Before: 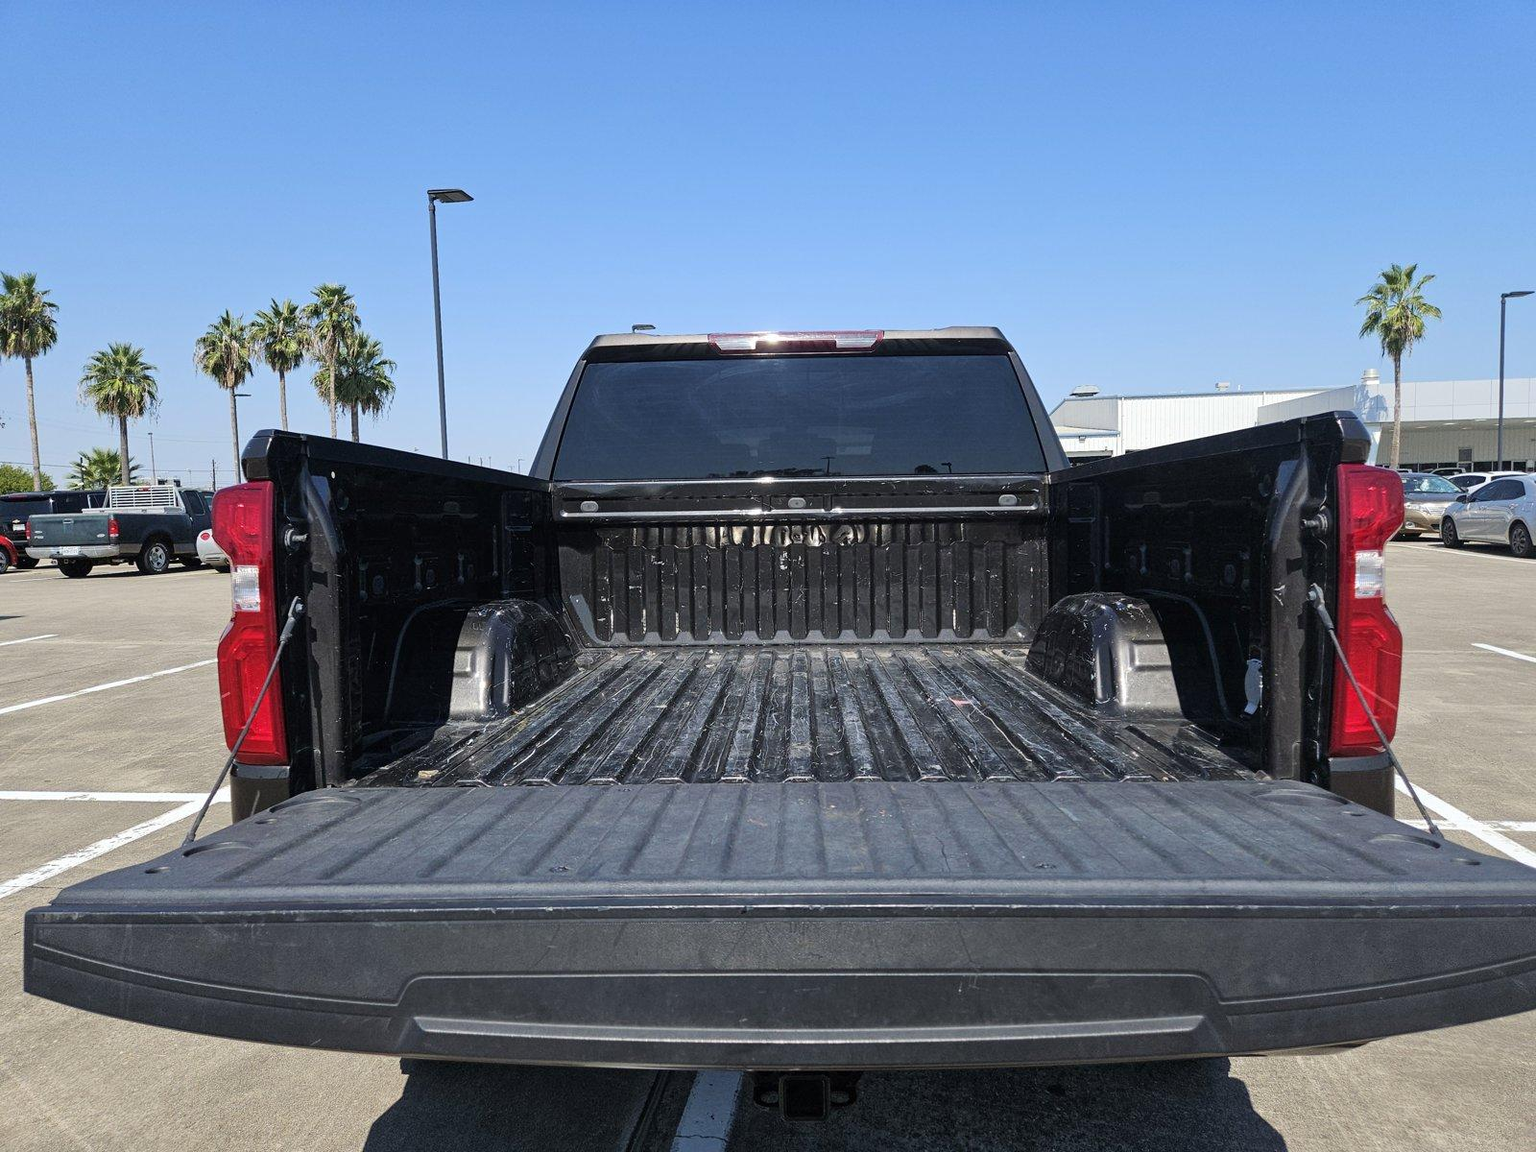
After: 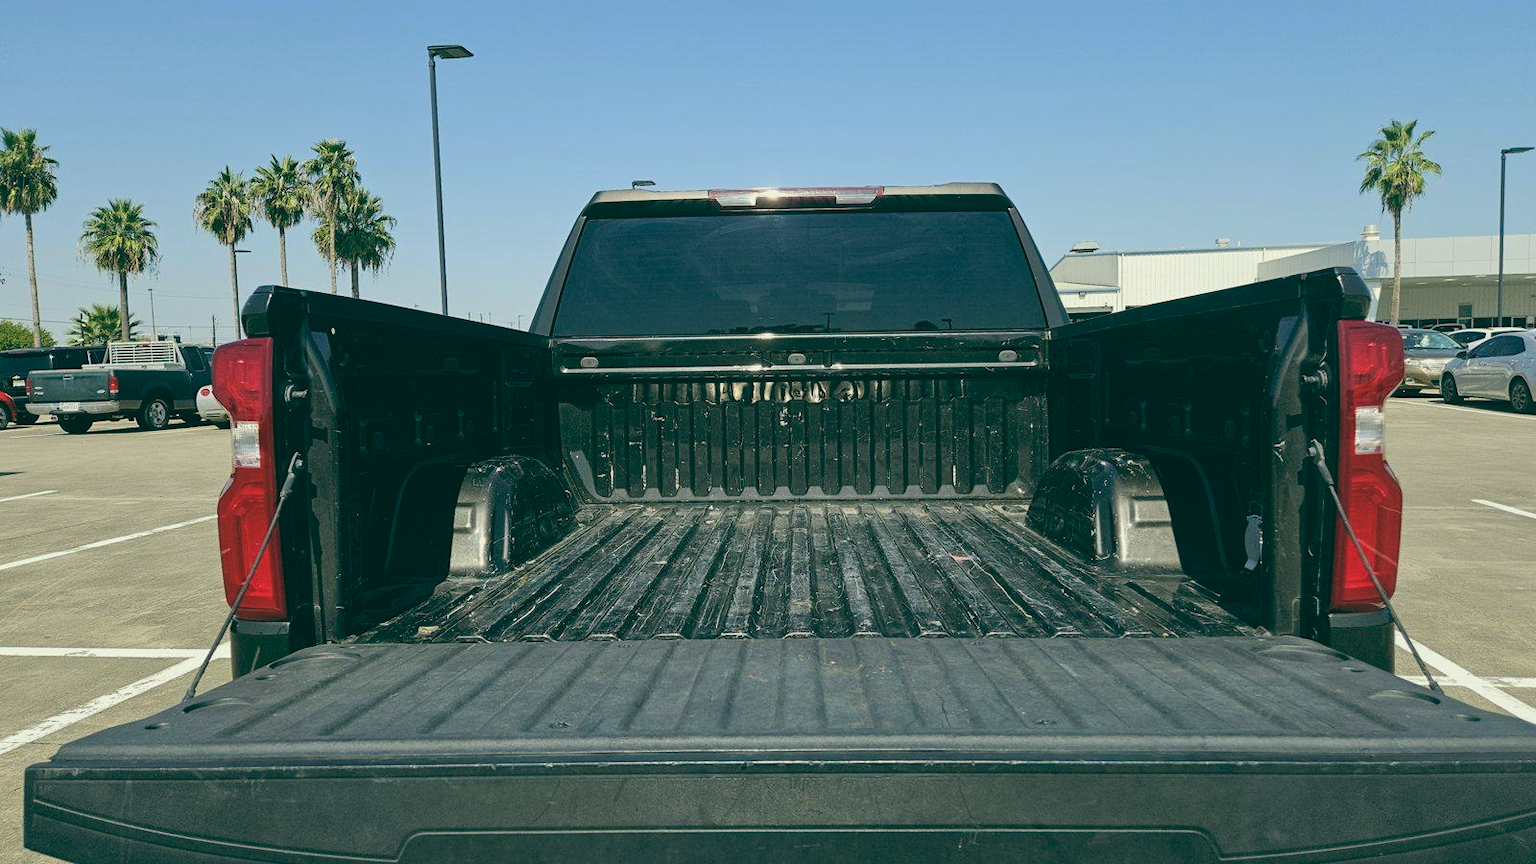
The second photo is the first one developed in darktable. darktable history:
crop and rotate: top 12.5%, bottom 12.5%
color balance: lift [1.005, 0.99, 1.007, 1.01], gamma [1, 1.034, 1.032, 0.966], gain [0.873, 1.055, 1.067, 0.933]
